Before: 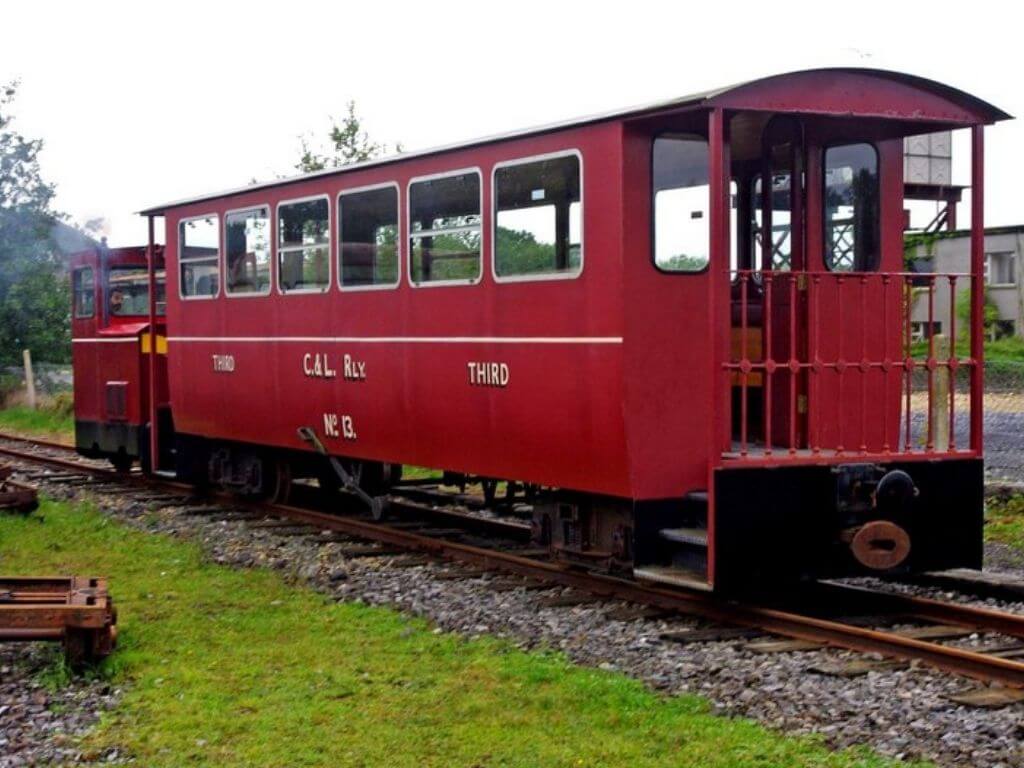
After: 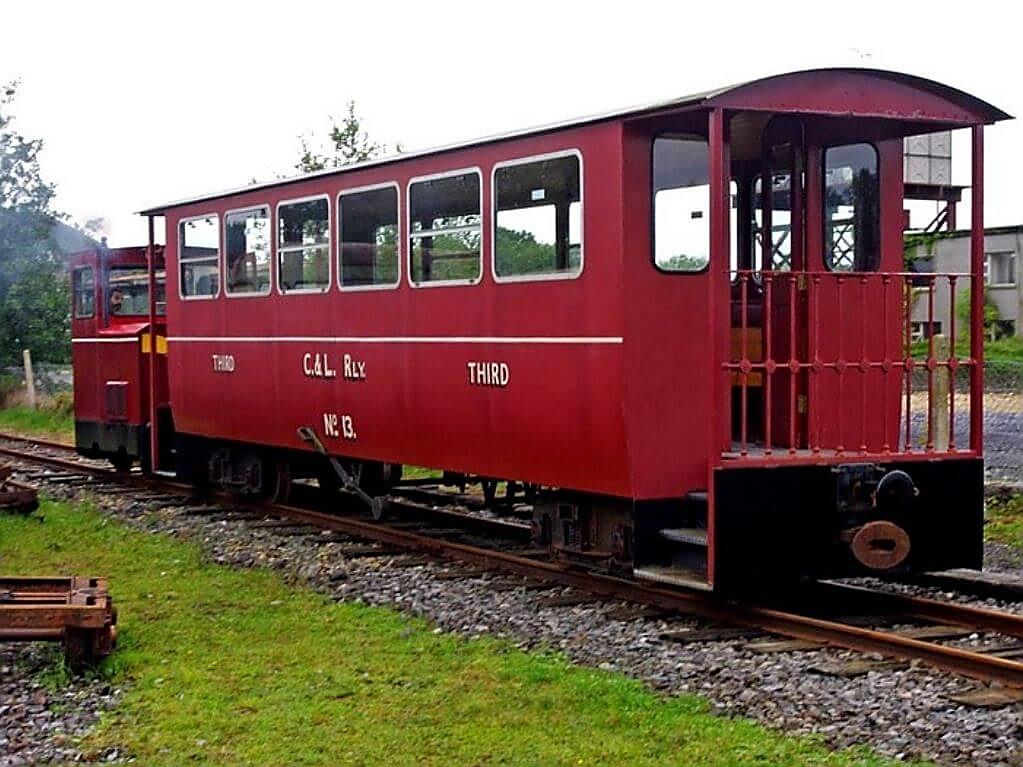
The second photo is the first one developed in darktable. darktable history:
sharpen: radius 1.4, amount 1.25, threshold 0.7
